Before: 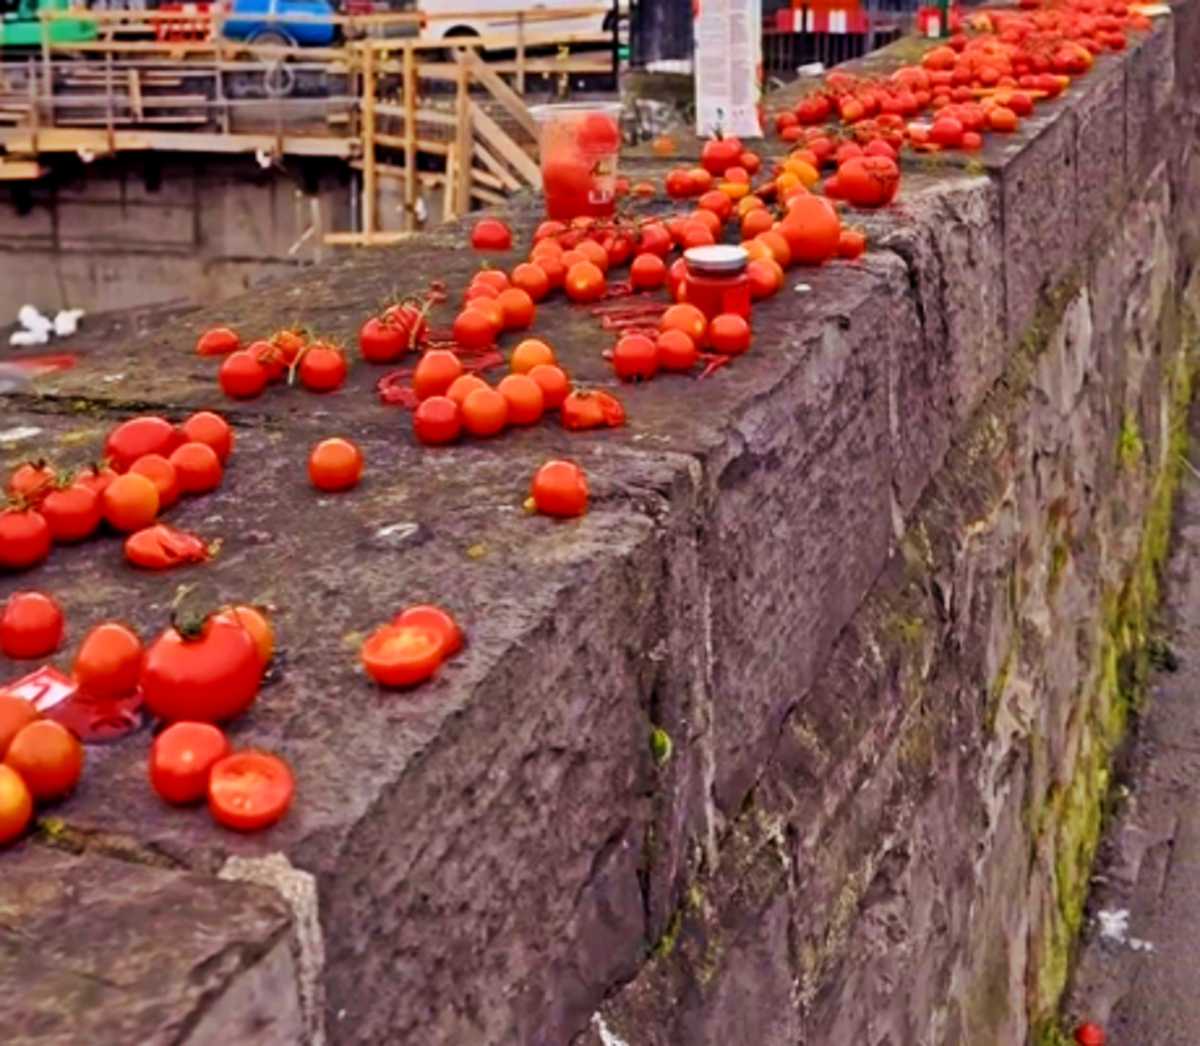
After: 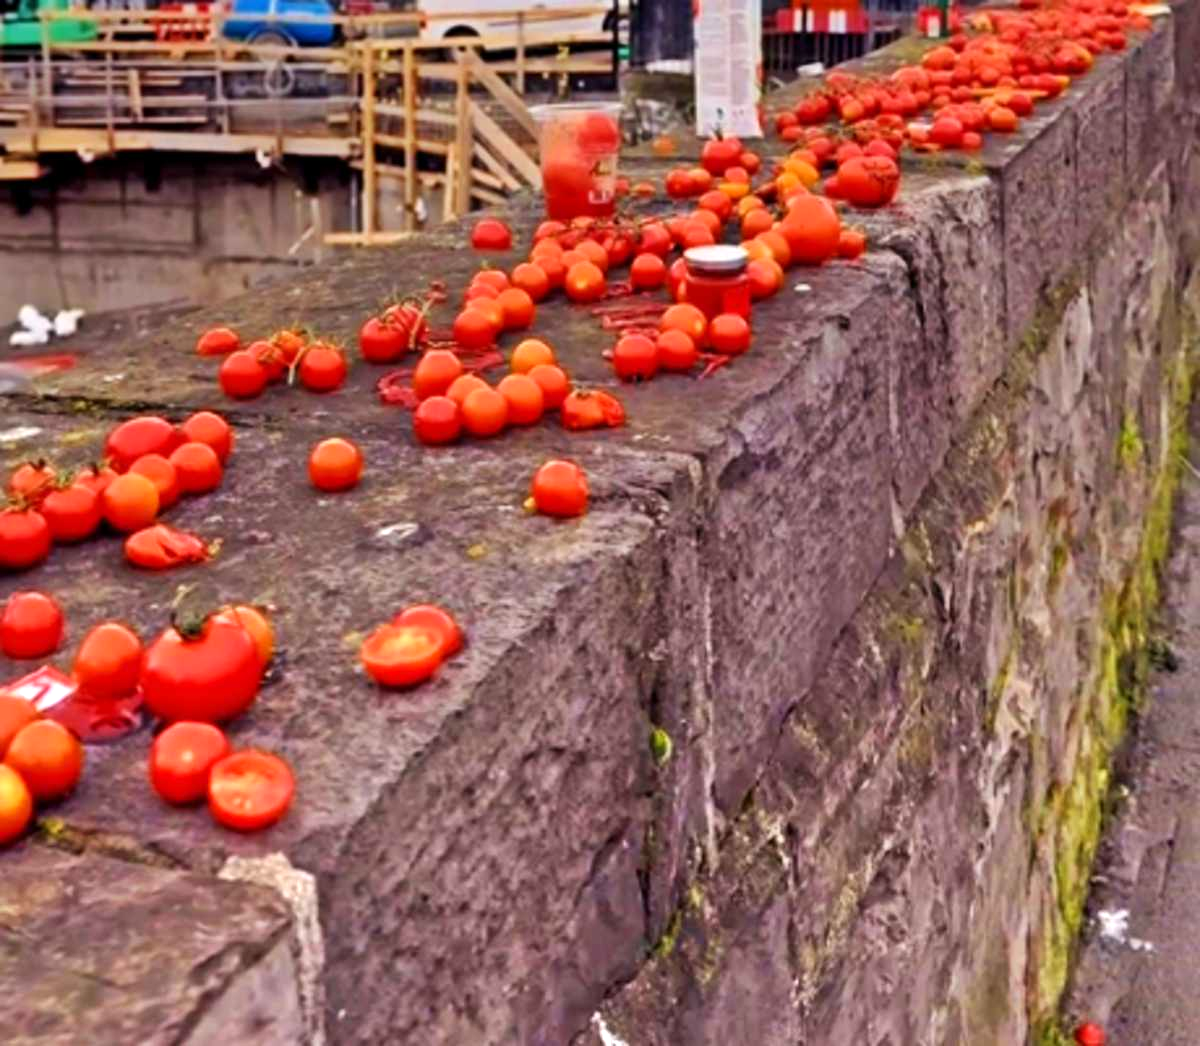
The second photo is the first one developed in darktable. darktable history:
exposure: exposure 0.661 EV, compensate highlight preservation false
graduated density: on, module defaults
